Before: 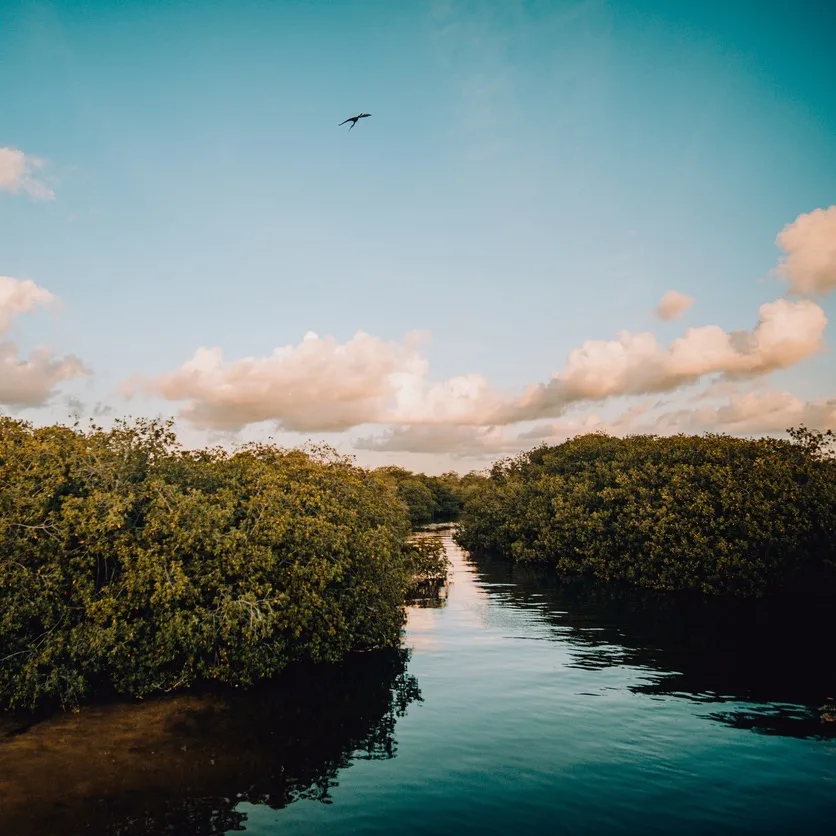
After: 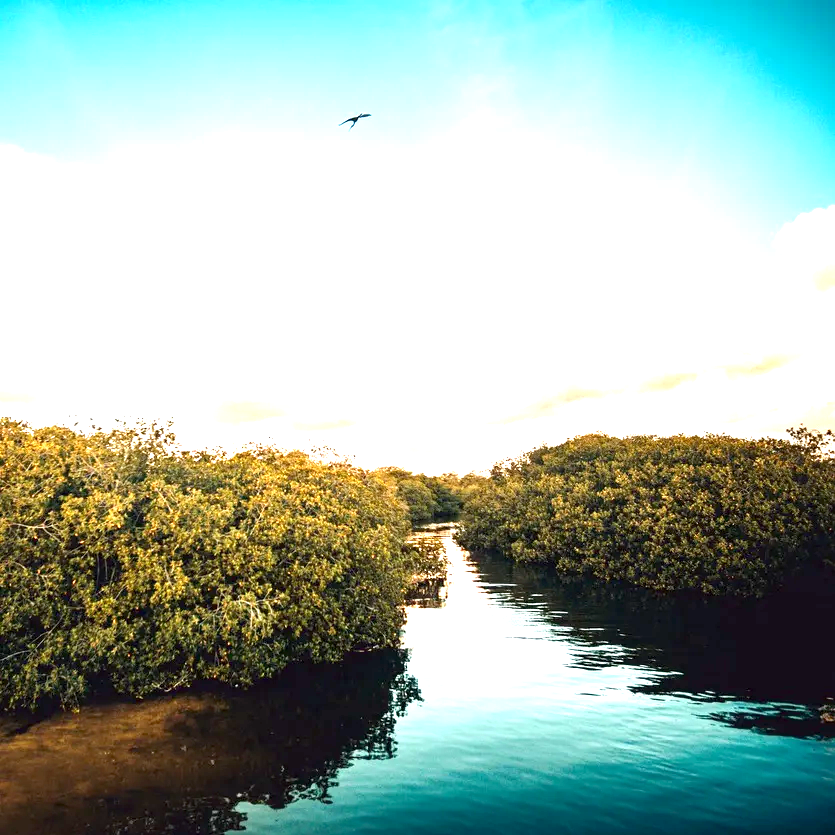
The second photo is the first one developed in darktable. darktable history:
exposure: black level correction 0.001, exposure 1.843 EV, compensate highlight preservation false
